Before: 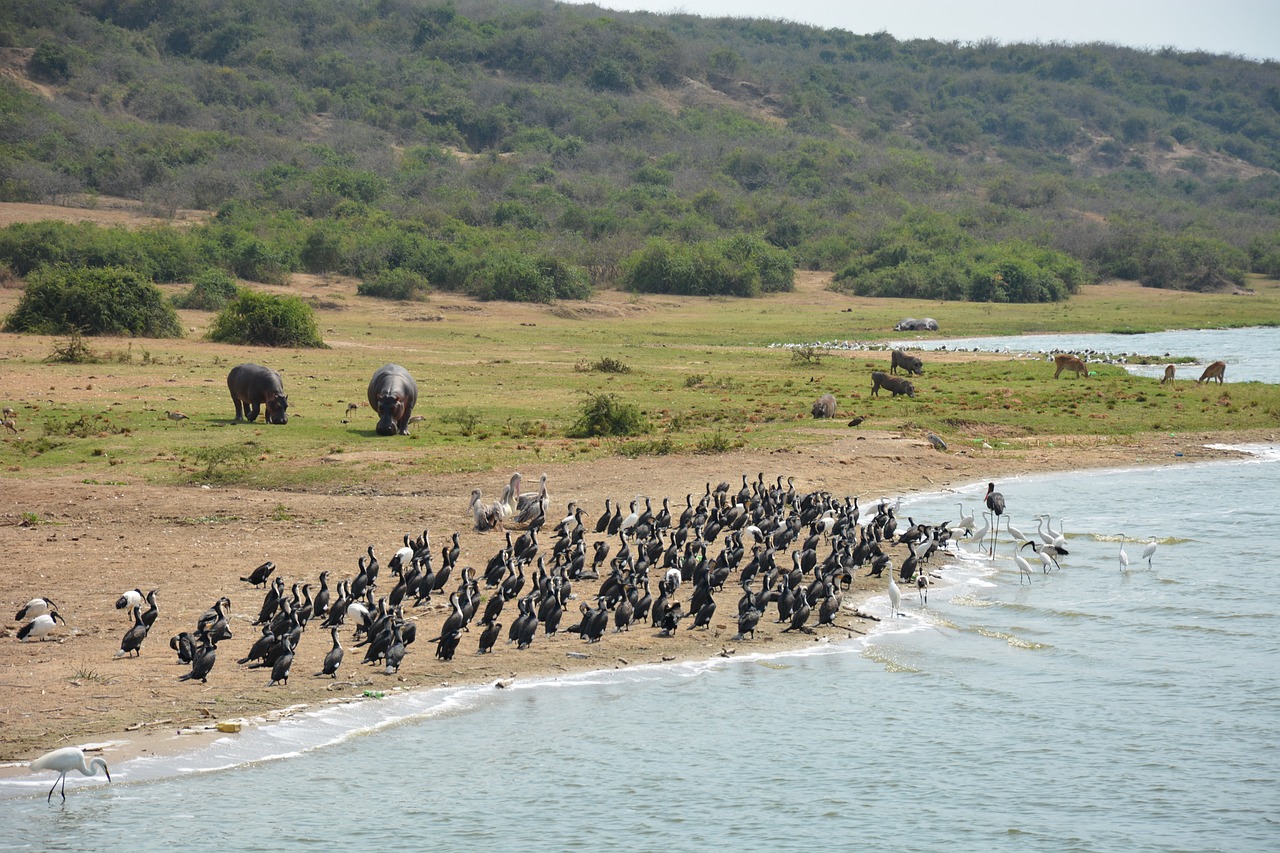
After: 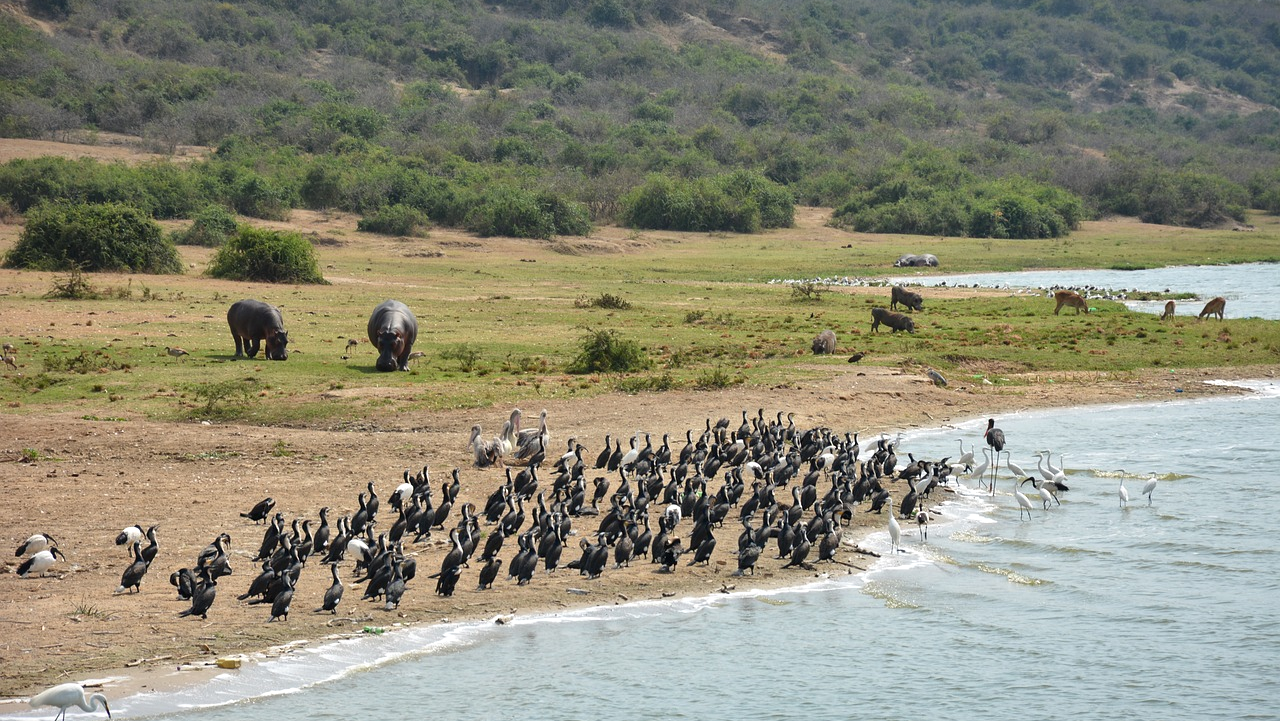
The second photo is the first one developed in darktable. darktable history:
crop: top 7.61%, bottom 7.846%
local contrast: mode bilateral grid, contrast 20, coarseness 51, detail 128%, midtone range 0.2
